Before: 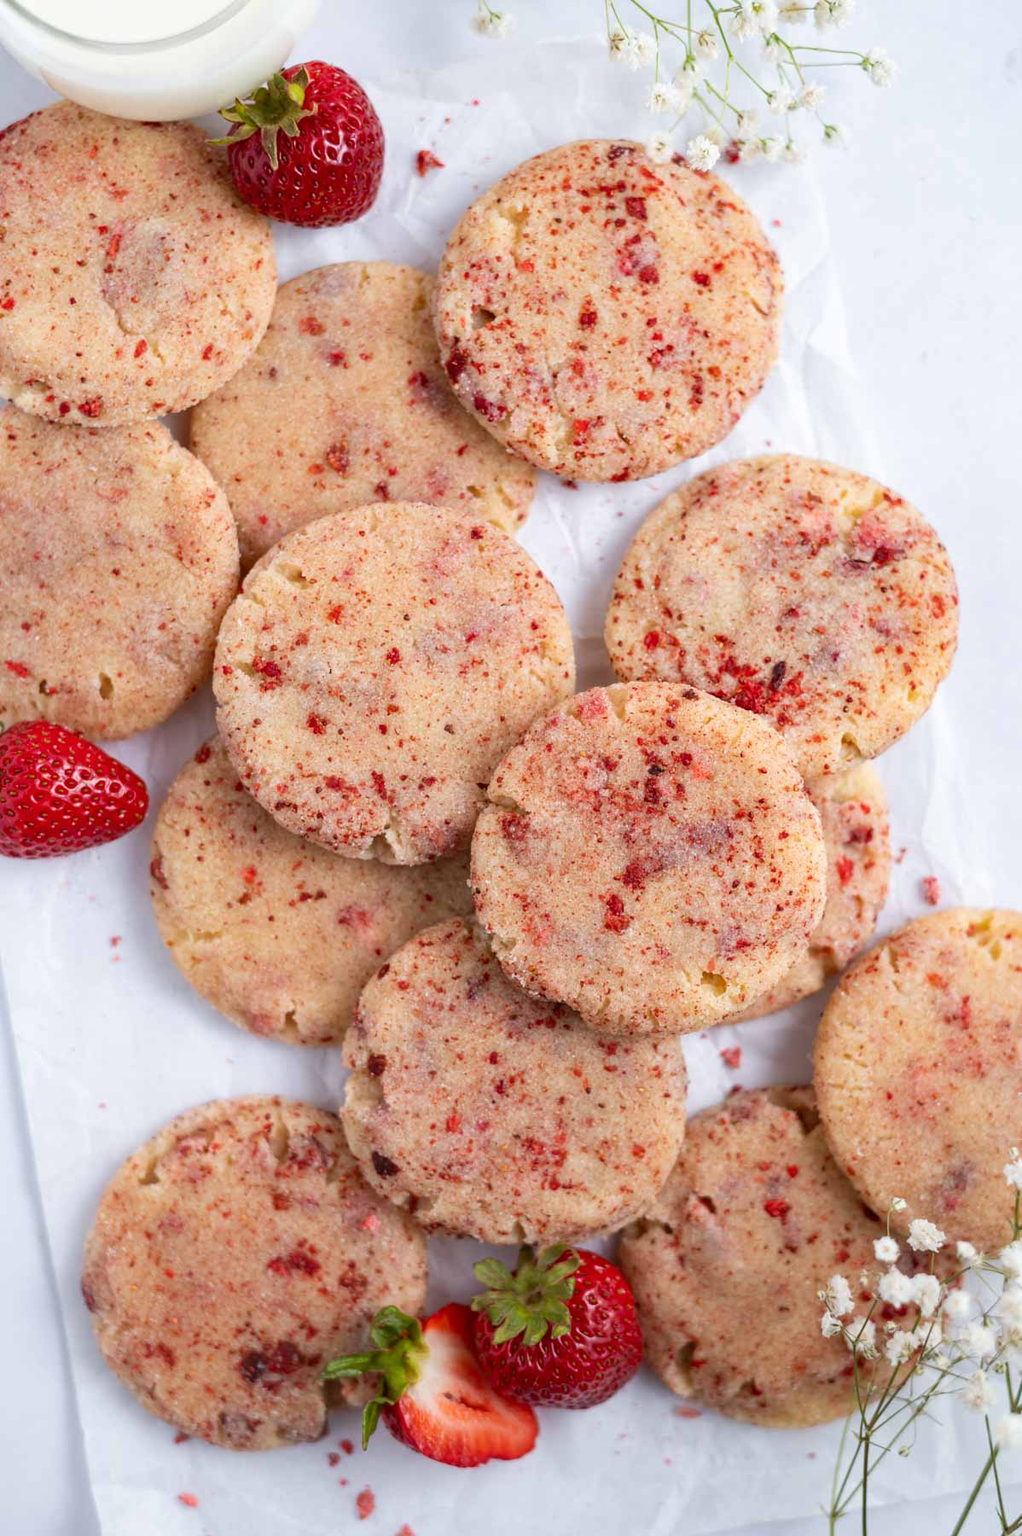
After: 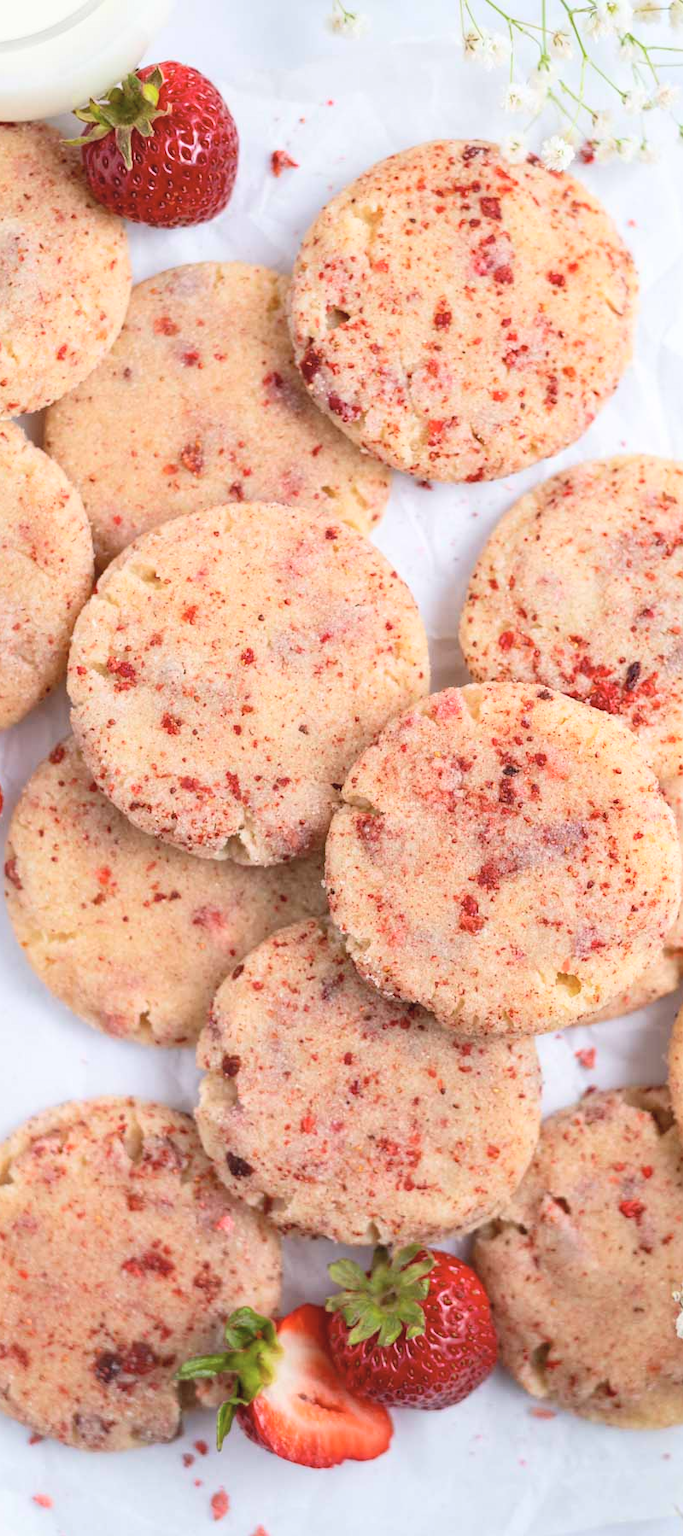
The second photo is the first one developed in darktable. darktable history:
crop and rotate: left 14.428%, right 18.732%
contrast brightness saturation: contrast 0.136, brightness 0.217
